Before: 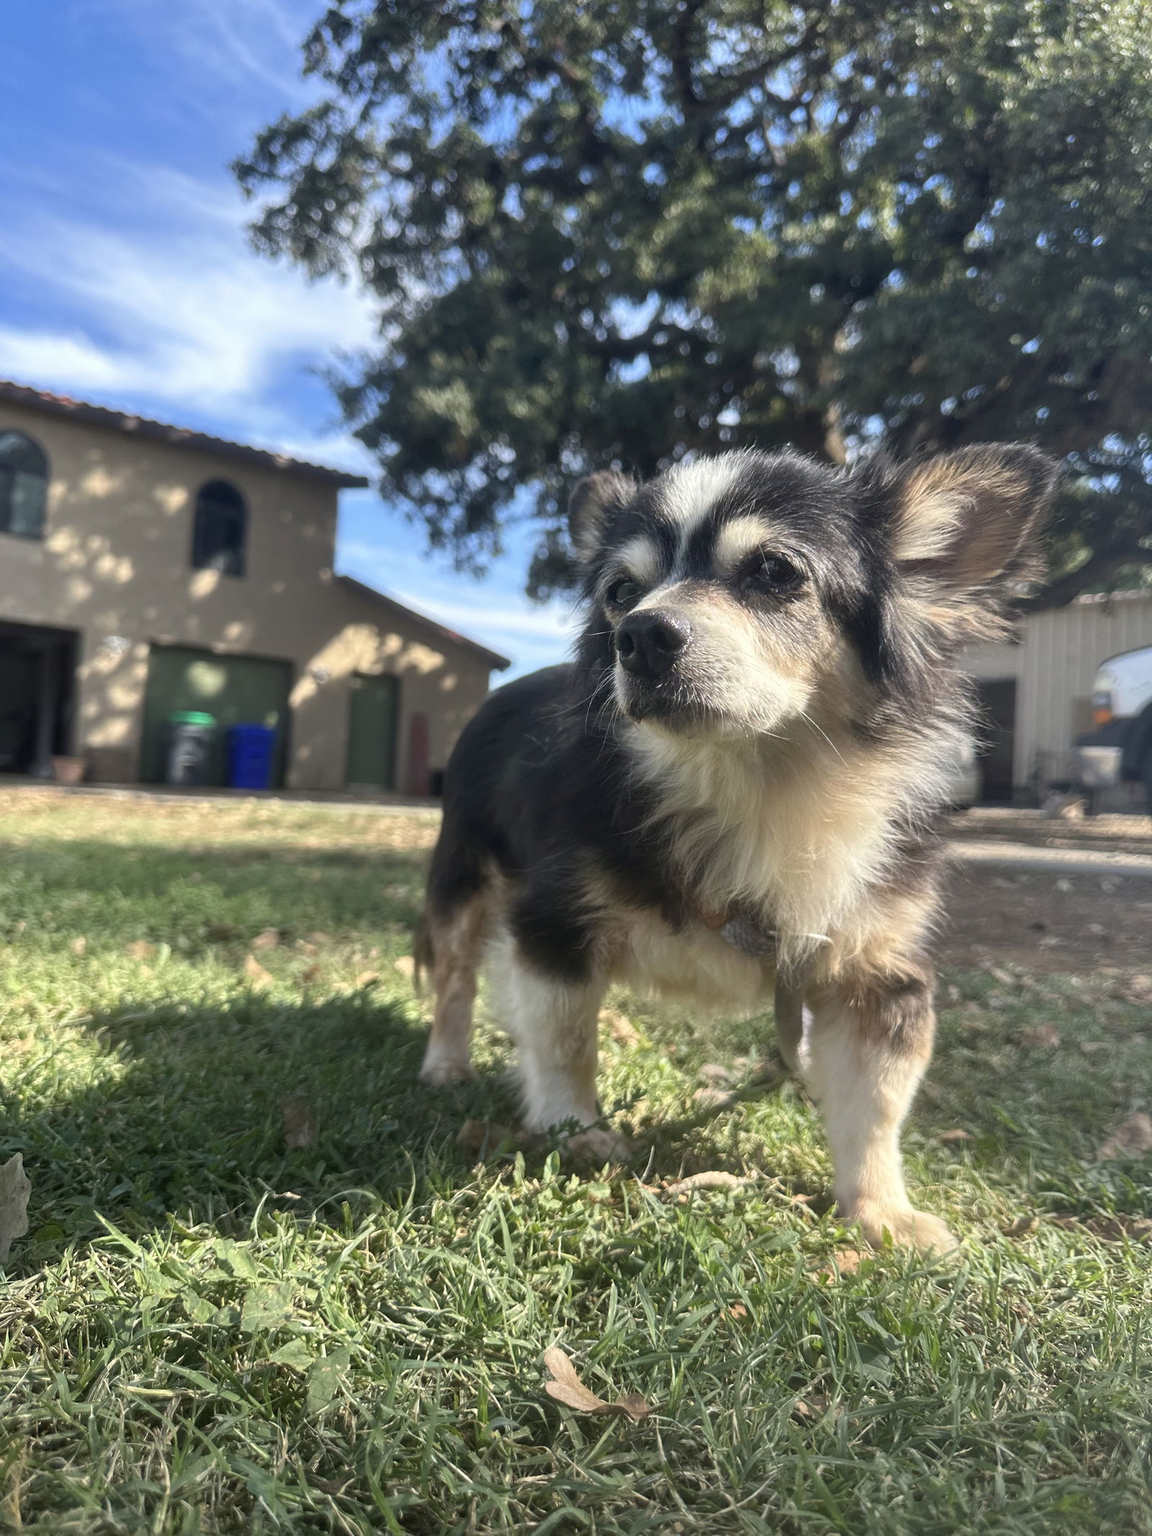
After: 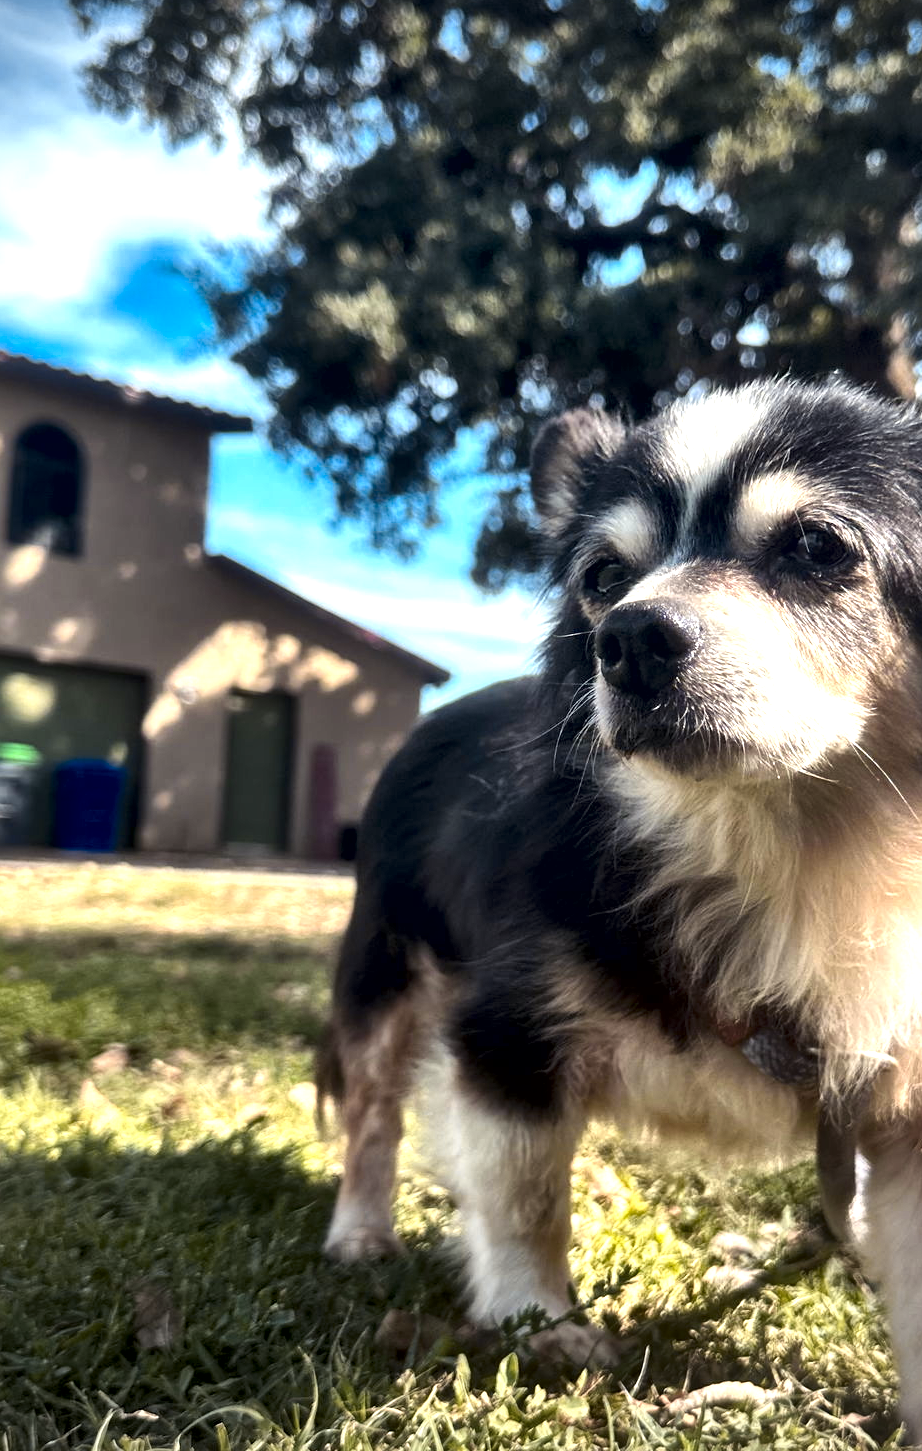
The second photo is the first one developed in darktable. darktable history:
color balance rgb: shadows lift › chroma 3.208%, shadows lift › hue 280.84°, perceptual saturation grading › global saturation 28.448%, perceptual saturation grading › mid-tones 12.598%, perceptual saturation grading › shadows 11.035%, hue shift -13.93°, perceptual brilliance grading › highlights 16.175%, perceptual brilliance grading › shadows -13.611%
crop: left 16.23%, top 11.514%, right 26.144%, bottom 20.418%
local contrast: mode bilateral grid, contrast 43, coarseness 70, detail 214%, midtone range 0.2
vignetting: on, module defaults
